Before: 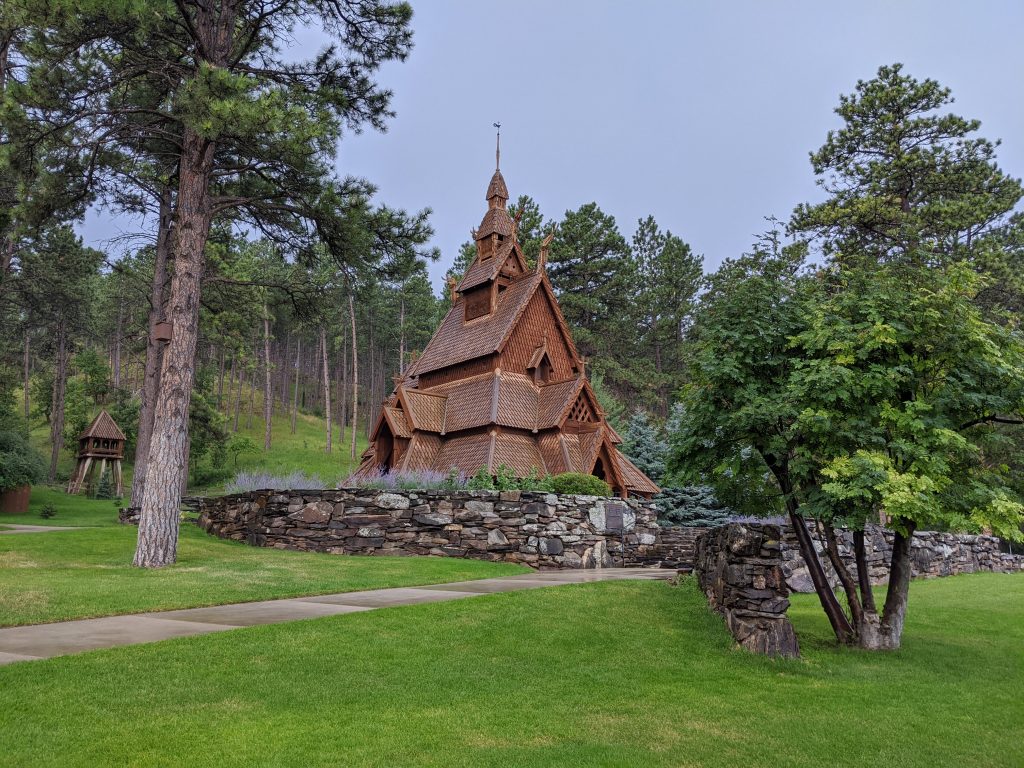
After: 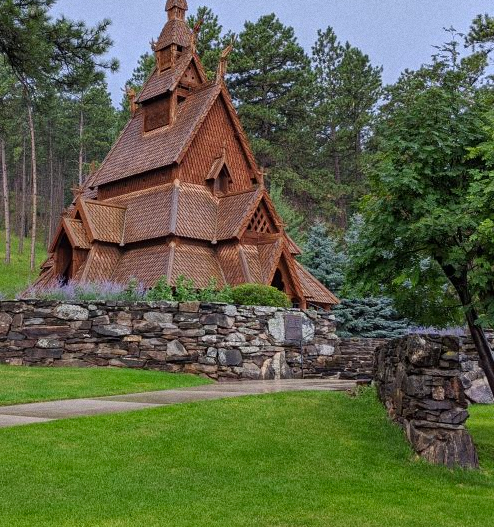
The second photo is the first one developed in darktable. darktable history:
grain: coarseness 0.09 ISO
crop: left 31.379%, top 24.658%, right 20.326%, bottom 6.628%
contrast brightness saturation: saturation 0.18
exposure: exposure 0.014 EV, compensate highlight preservation false
